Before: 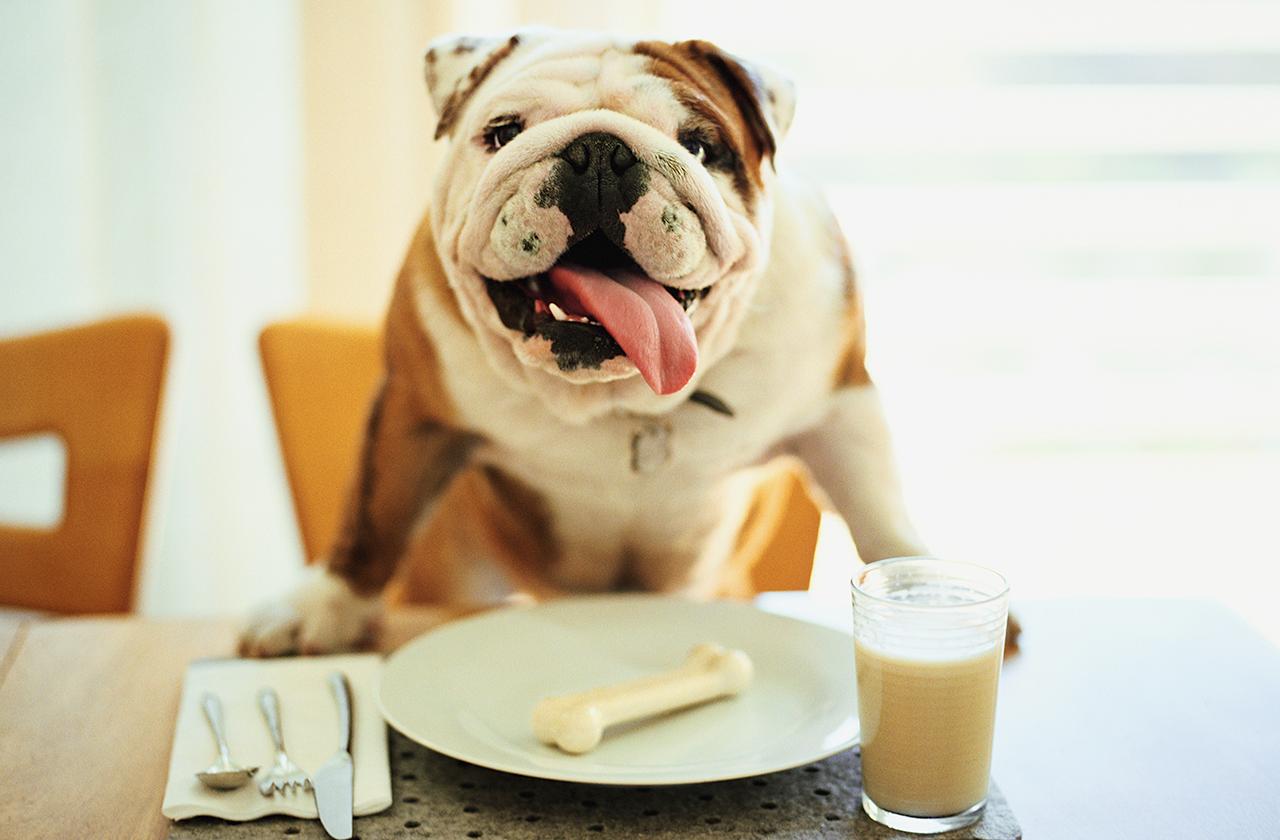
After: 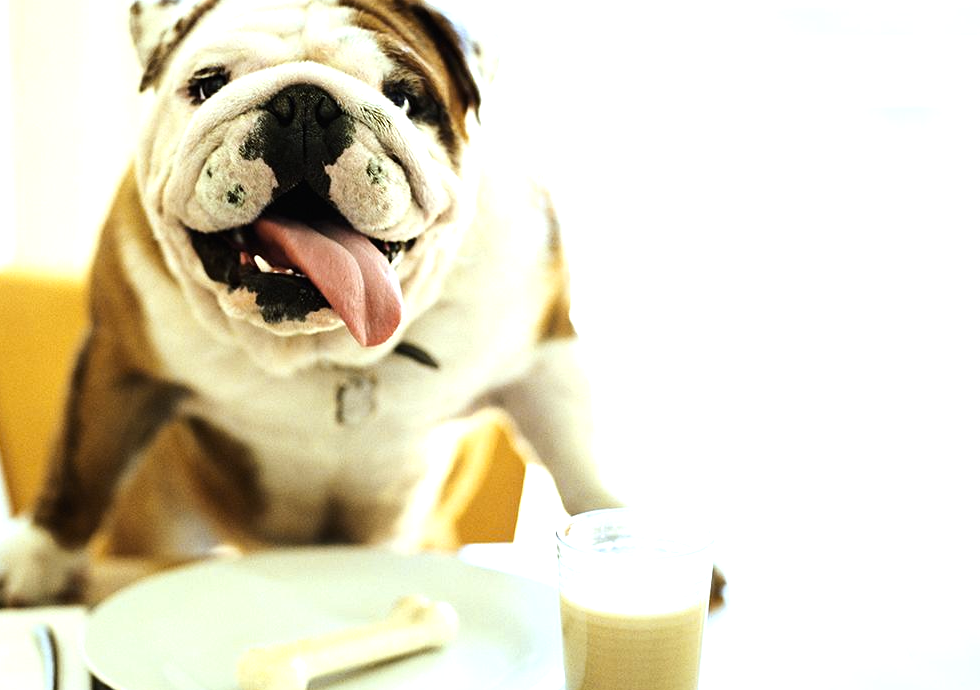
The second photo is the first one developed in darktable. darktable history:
crop: left 23.095%, top 5.827%, bottom 11.854%
tone equalizer: -8 EV -0.75 EV, -7 EV -0.7 EV, -6 EV -0.6 EV, -5 EV -0.4 EV, -3 EV 0.4 EV, -2 EV 0.6 EV, -1 EV 0.7 EV, +0 EV 0.75 EV, edges refinement/feathering 500, mask exposure compensation -1.57 EV, preserve details no
white balance: red 0.925, blue 1.046
color contrast: green-magenta contrast 0.8, blue-yellow contrast 1.1, unbound 0
